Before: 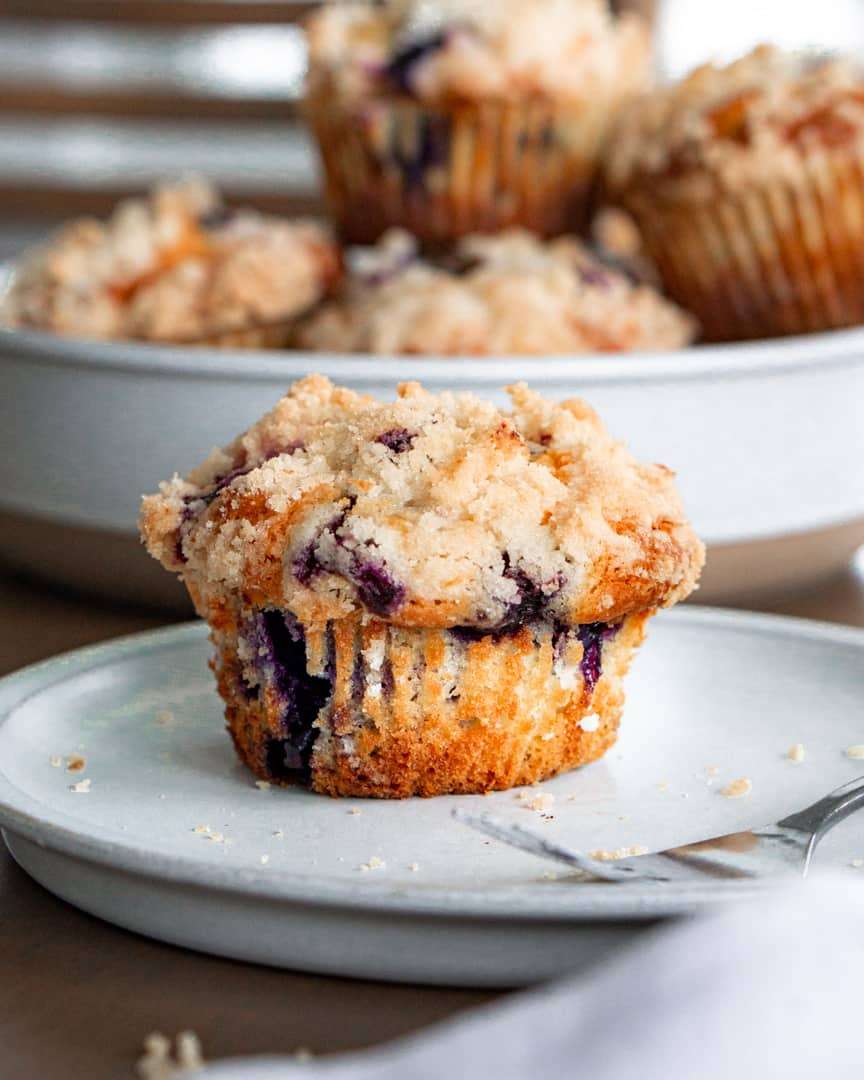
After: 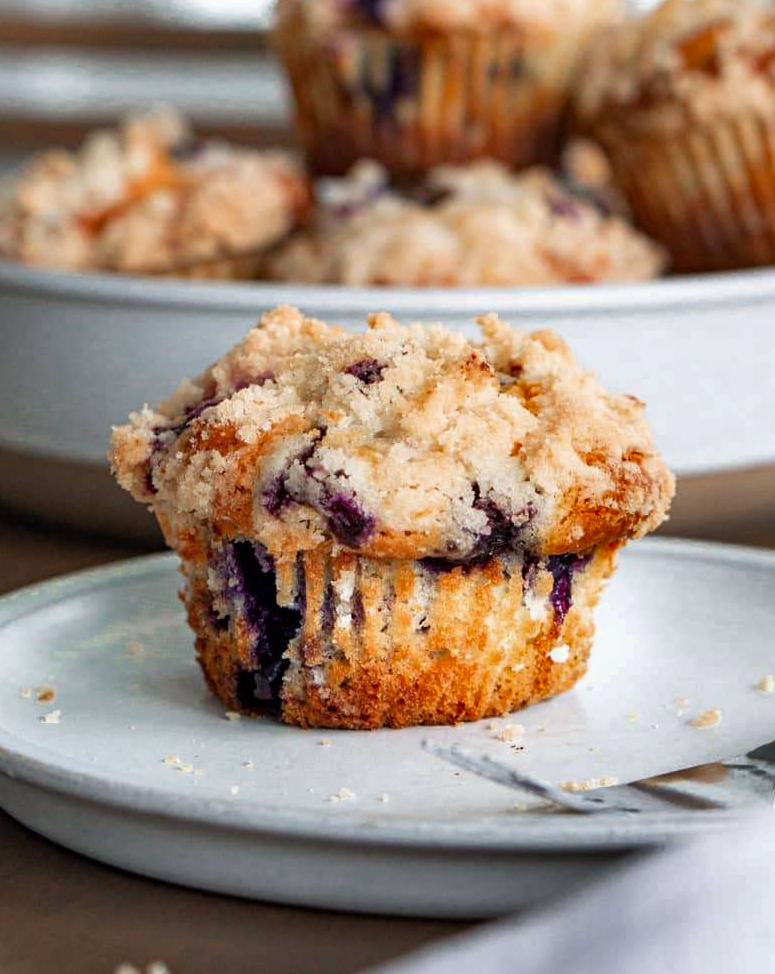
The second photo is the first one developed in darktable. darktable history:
crop: left 3.545%, top 6.475%, right 6.647%, bottom 3.301%
shadows and highlights: low approximation 0.01, soften with gaussian
